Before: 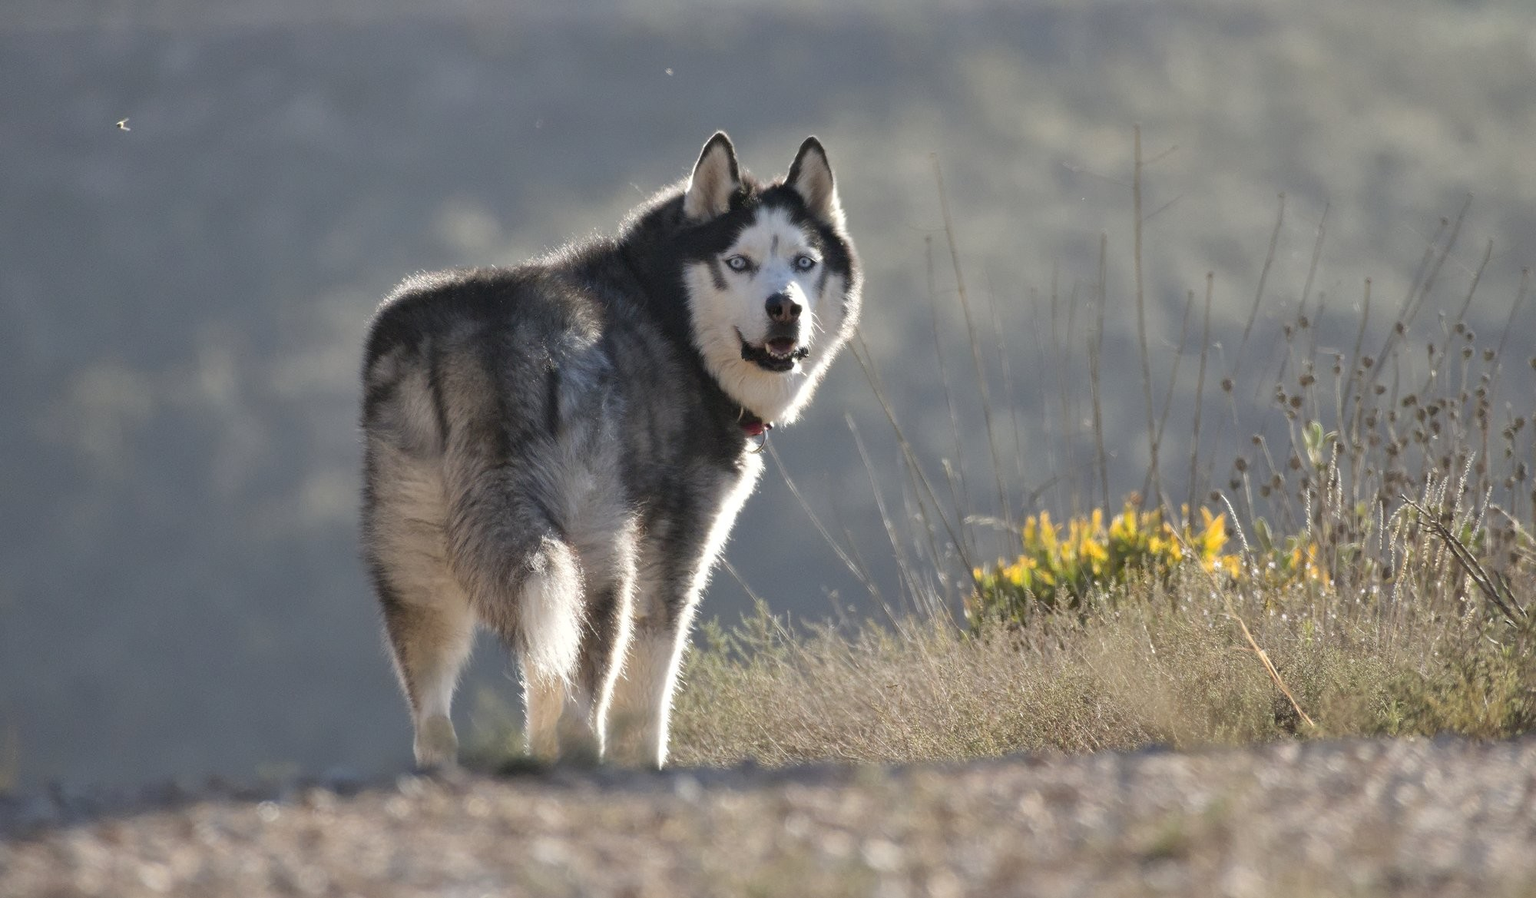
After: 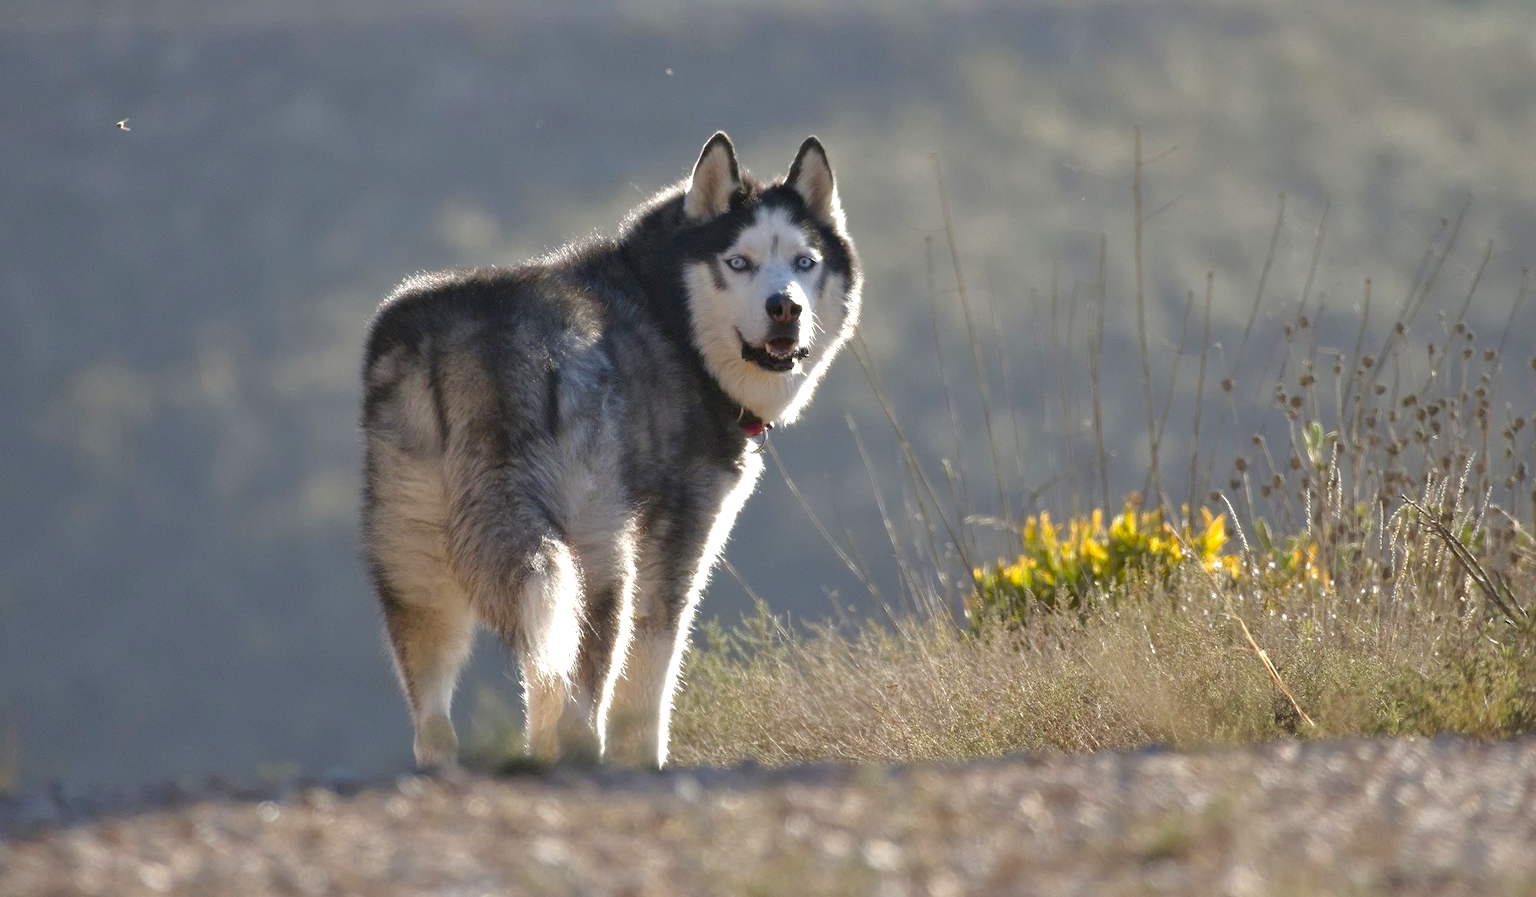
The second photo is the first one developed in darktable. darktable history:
shadows and highlights: shadows 25.23, highlights -26.07
color balance rgb: perceptual saturation grading › global saturation 20%, perceptual saturation grading › highlights -25.22%, perceptual saturation grading › shadows 25.603%, perceptual brilliance grading › highlights 11.523%, global vibrance 20%
tone equalizer: -8 EV -0.001 EV, -7 EV 0.002 EV, -6 EV -0.004 EV, -5 EV -0.016 EV, -4 EV -0.071 EV, -3 EV -0.214 EV, -2 EV -0.277 EV, -1 EV 0.089 EV, +0 EV 0.294 EV, edges refinement/feathering 500, mask exposure compensation -1.57 EV, preserve details no
